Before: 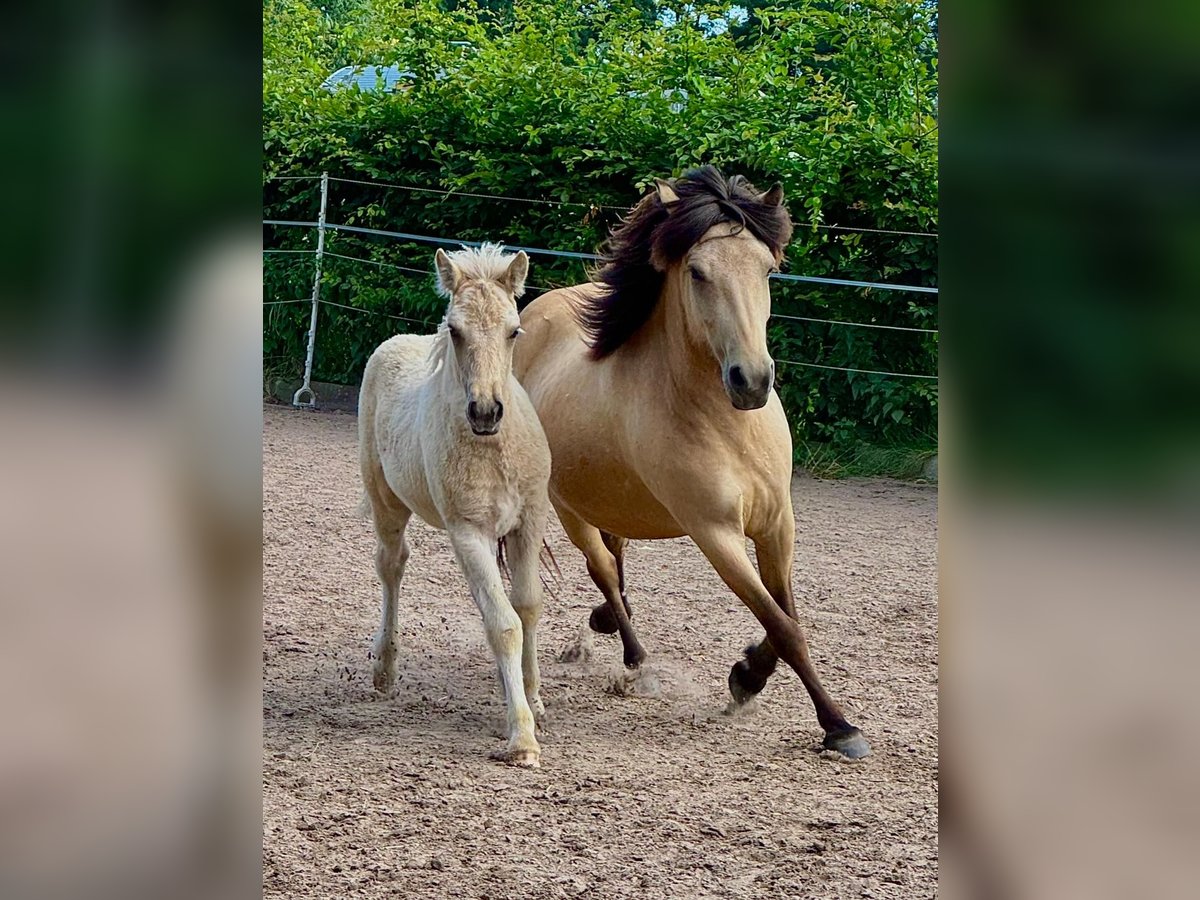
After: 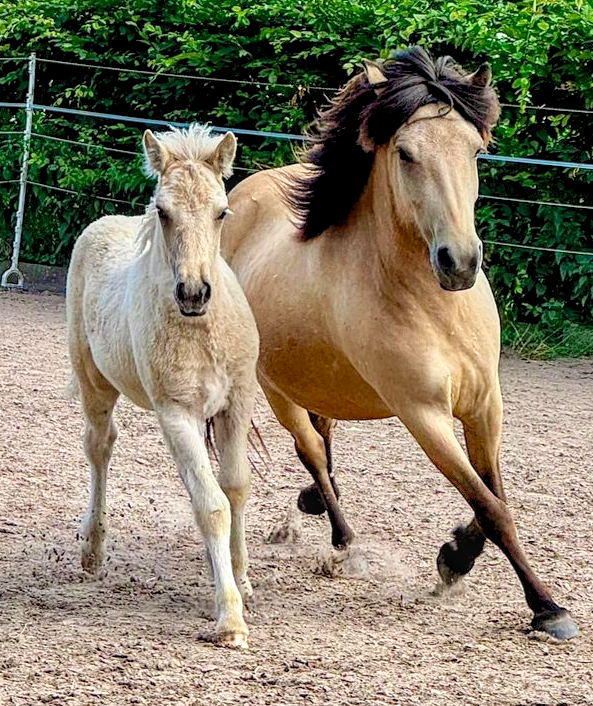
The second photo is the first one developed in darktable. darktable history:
crop and rotate: angle 0.02°, left 24.353%, top 13.219%, right 26.156%, bottom 8.224%
local contrast: detail 130%
levels: black 3.83%, white 90.64%, levels [0.044, 0.416, 0.908]
